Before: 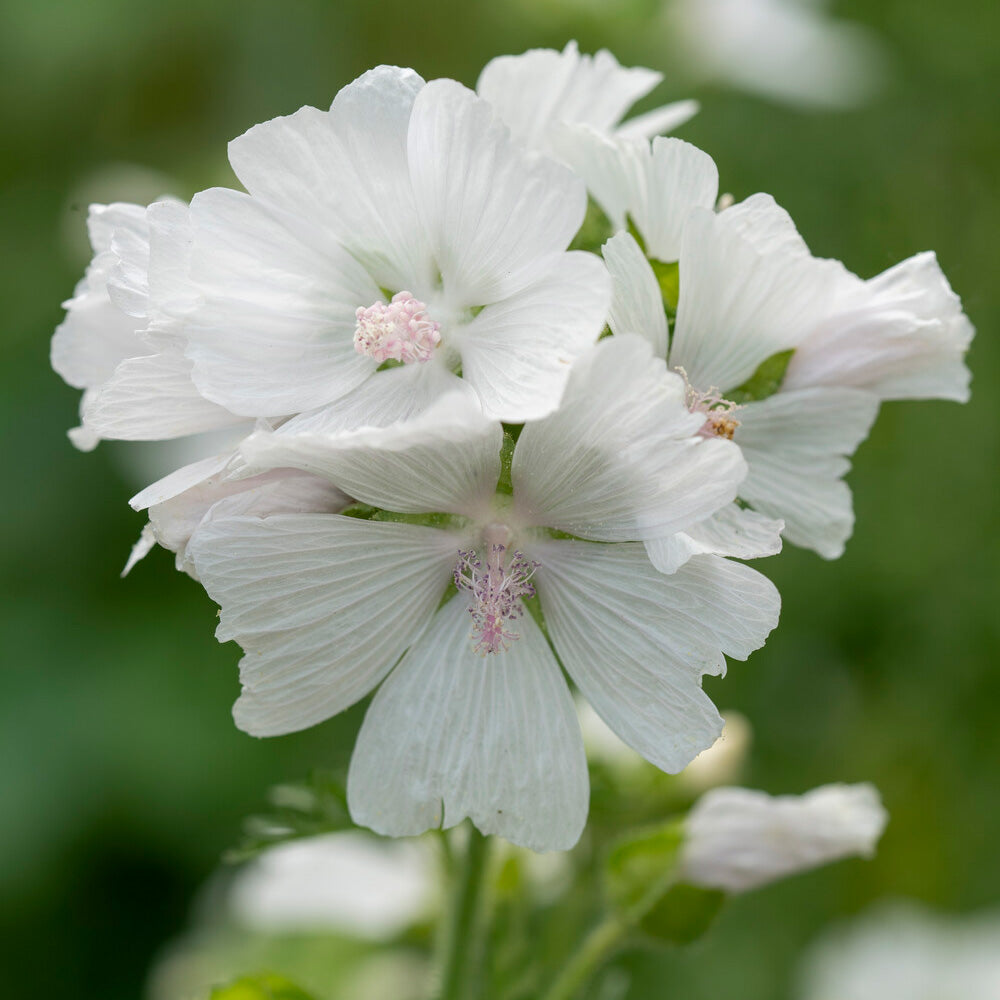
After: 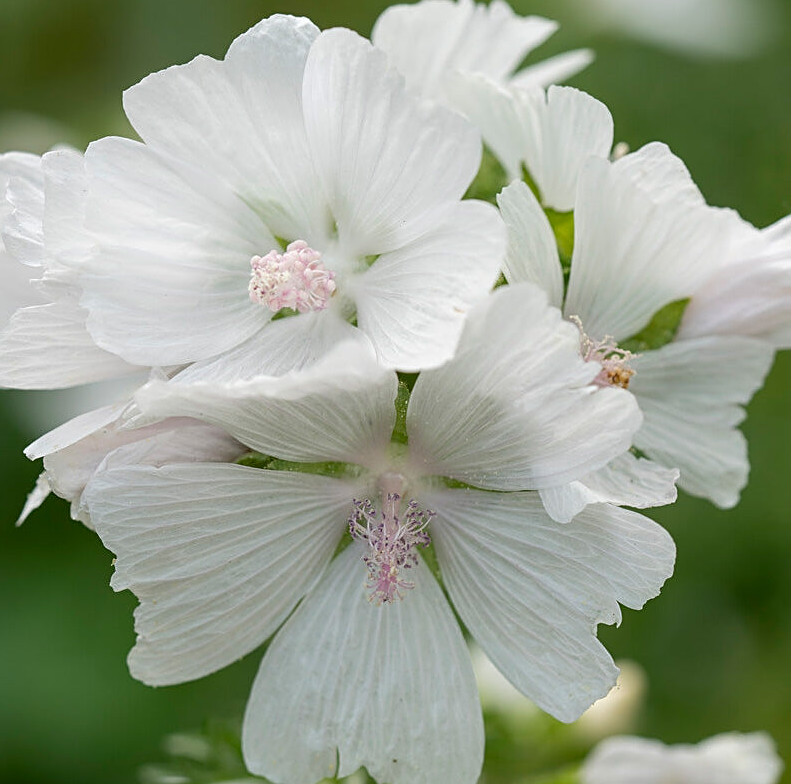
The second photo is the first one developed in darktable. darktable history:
crop and rotate: left 10.532%, top 5.108%, right 10.364%, bottom 16.479%
sharpen: on, module defaults
